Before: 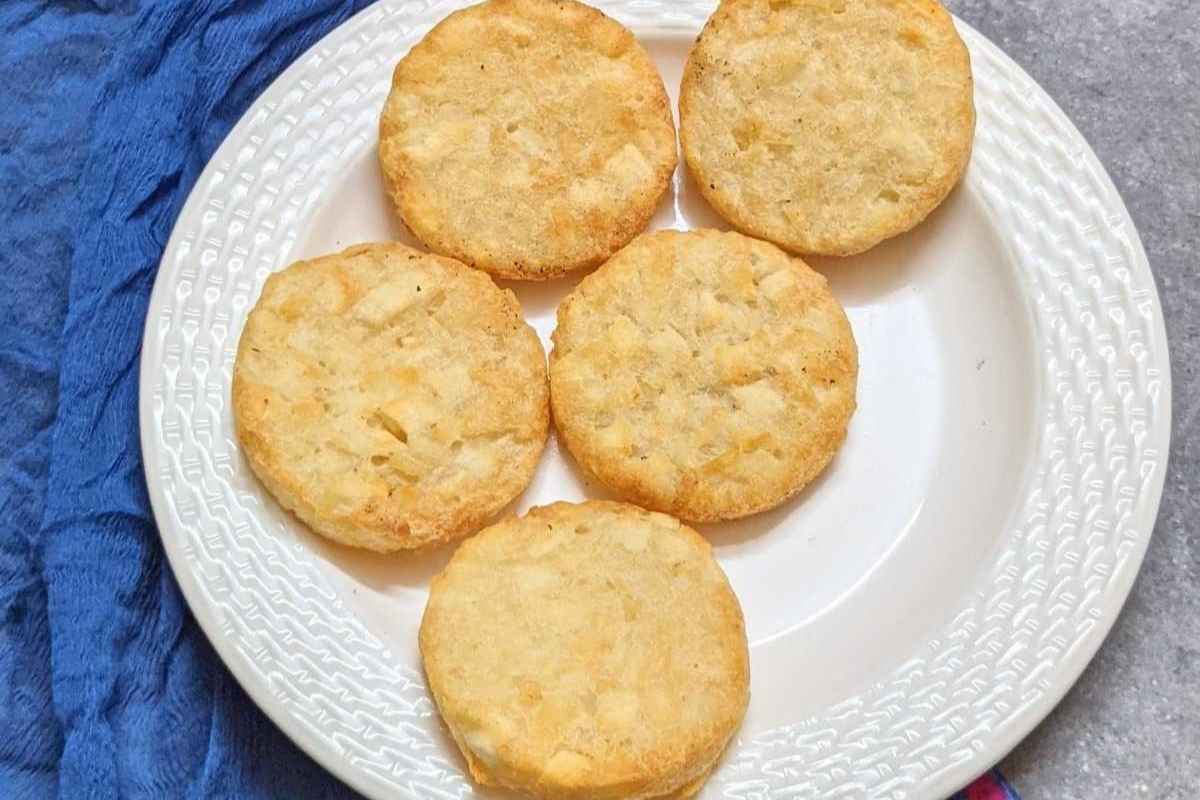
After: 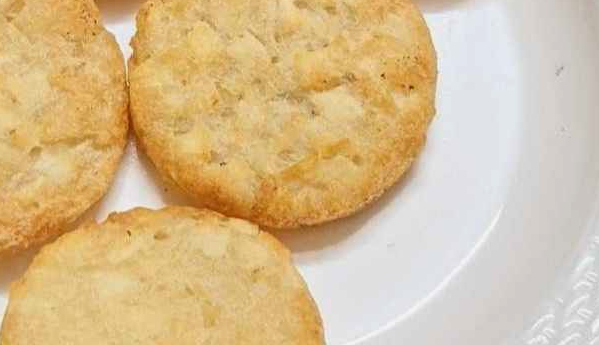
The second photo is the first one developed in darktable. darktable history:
crop: left 35.123%, top 36.8%, right 14.945%, bottom 20.046%
exposure: exposure -0.15 EV, compensate highlight preservation false
